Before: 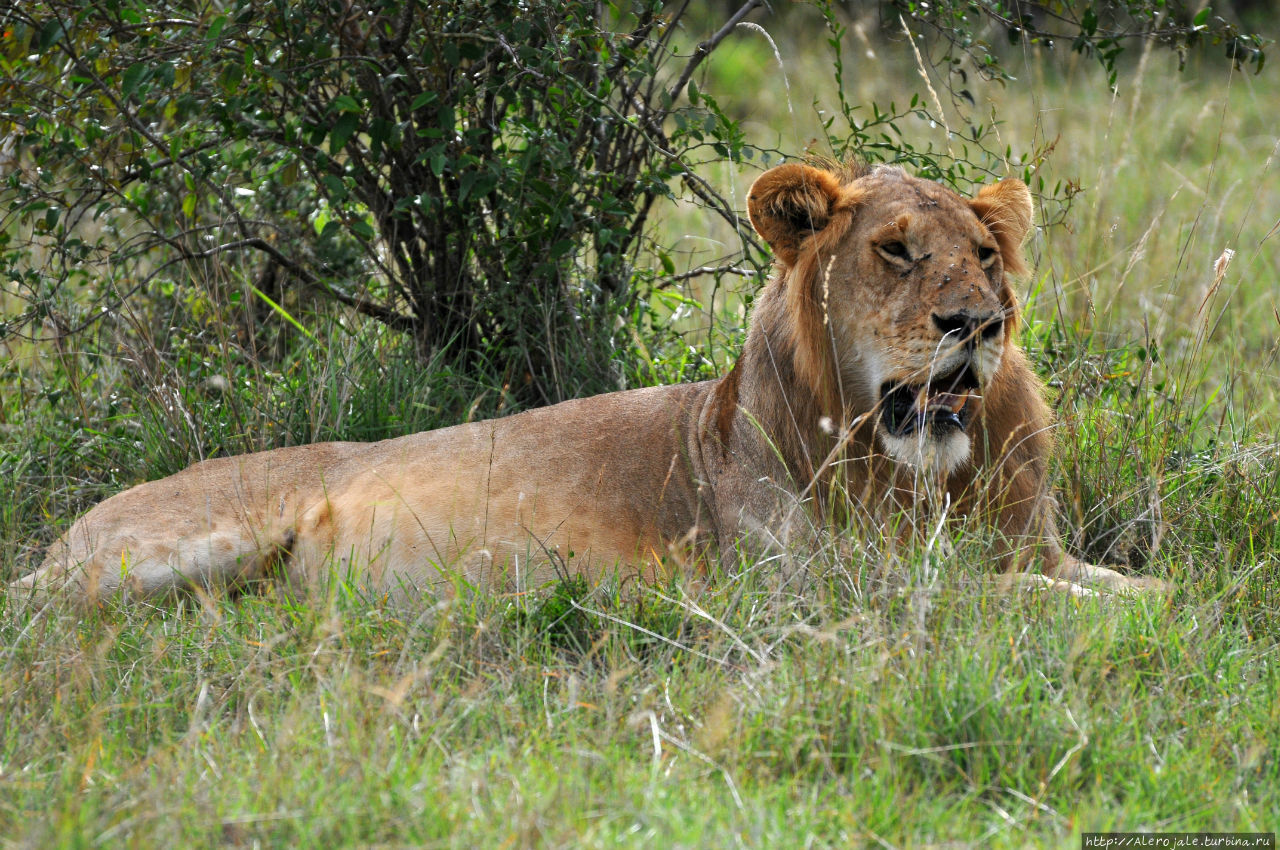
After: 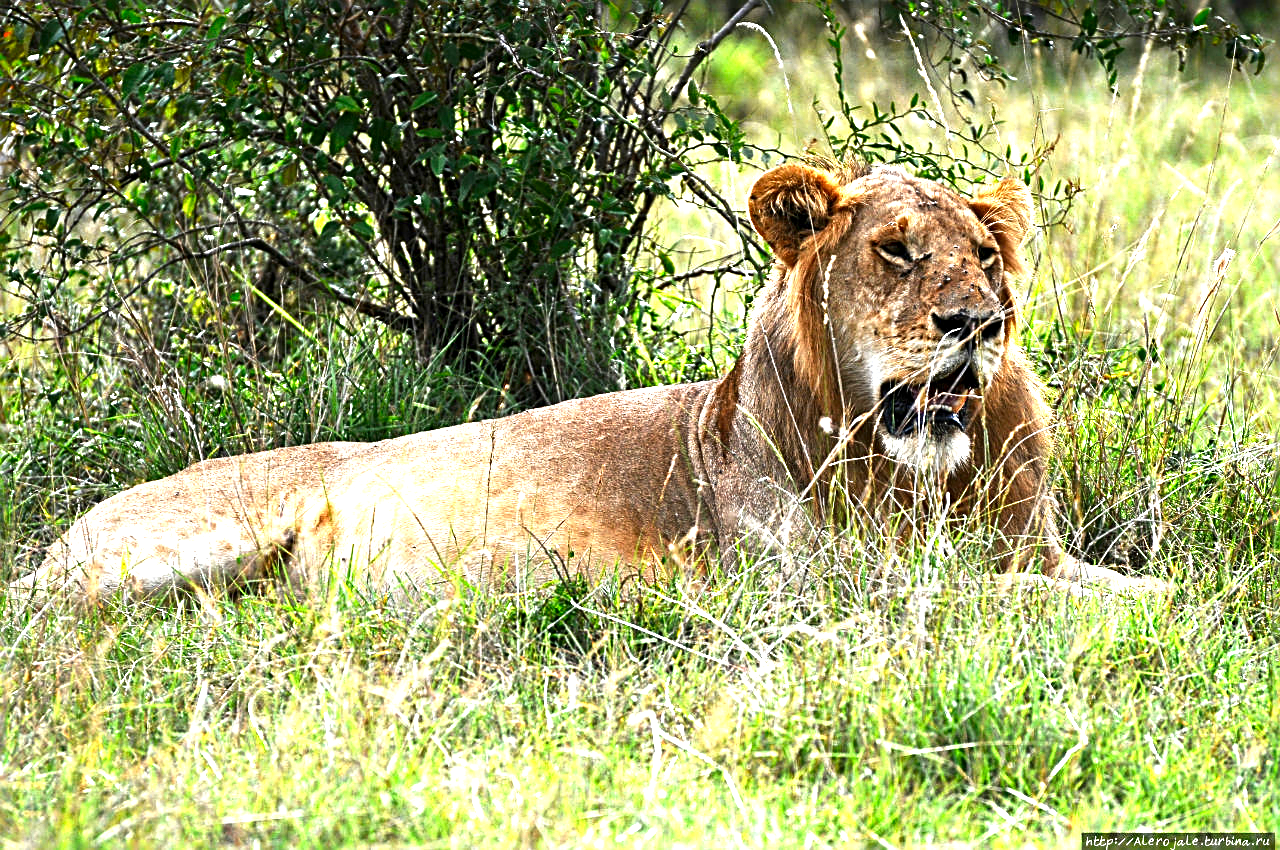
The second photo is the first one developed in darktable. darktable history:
contrast brightness saturation: brightness -0.205, saturation 0.076
sharpen: radius 2.997, amount 0.758
exposure: black level correction 0, exposure 1.466 EV, compensate highlight preservation false
base curve: curves: ch0 [(0, 0) (0.472, 0.455) (1, 1)], preserve colors none
